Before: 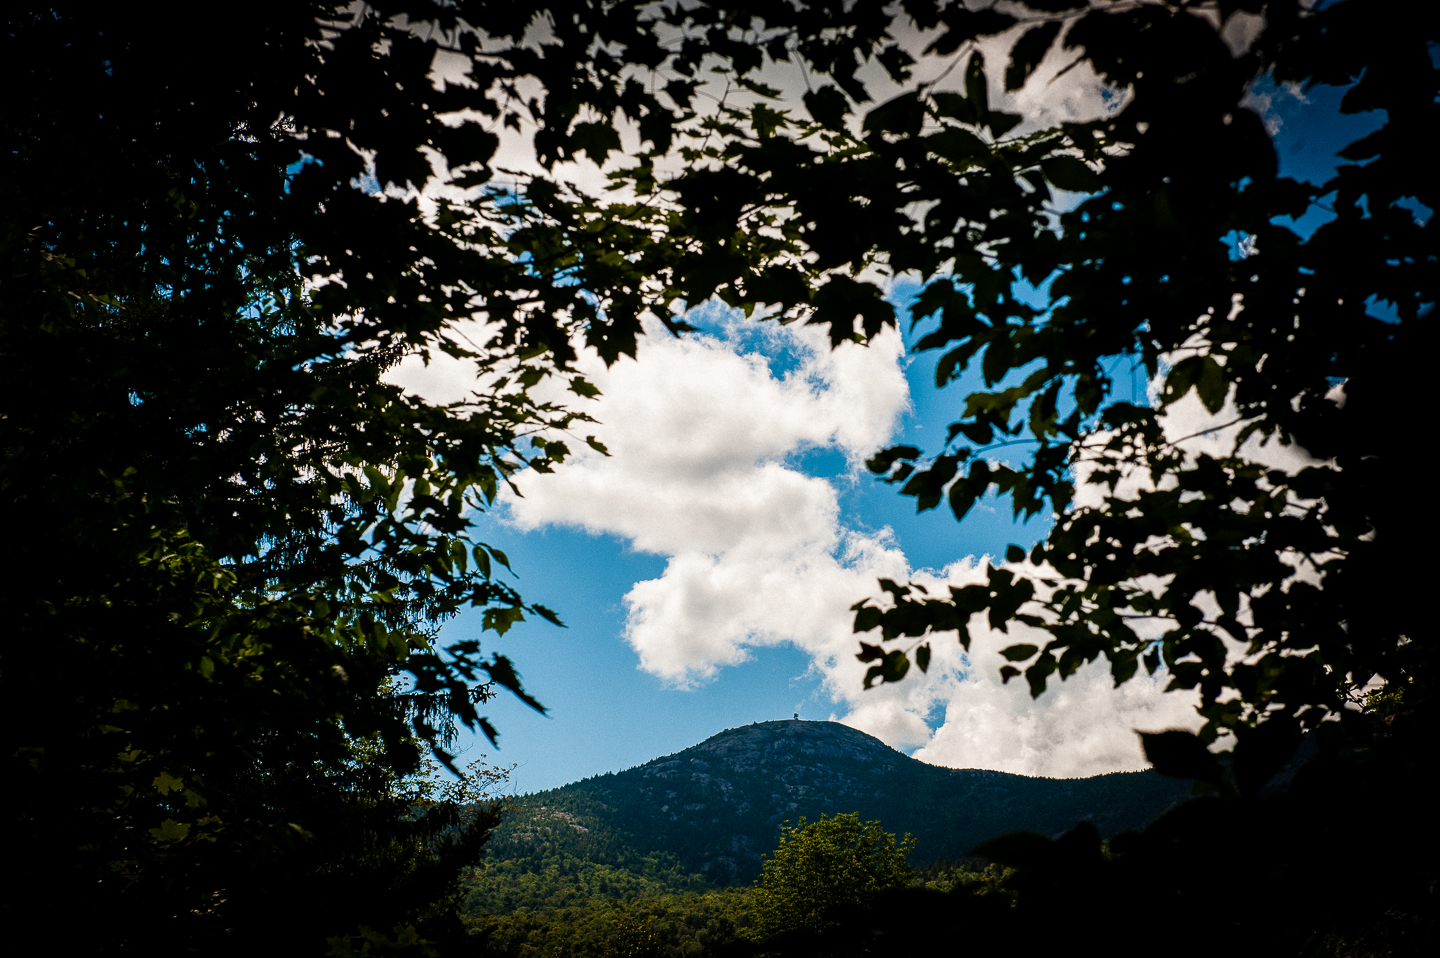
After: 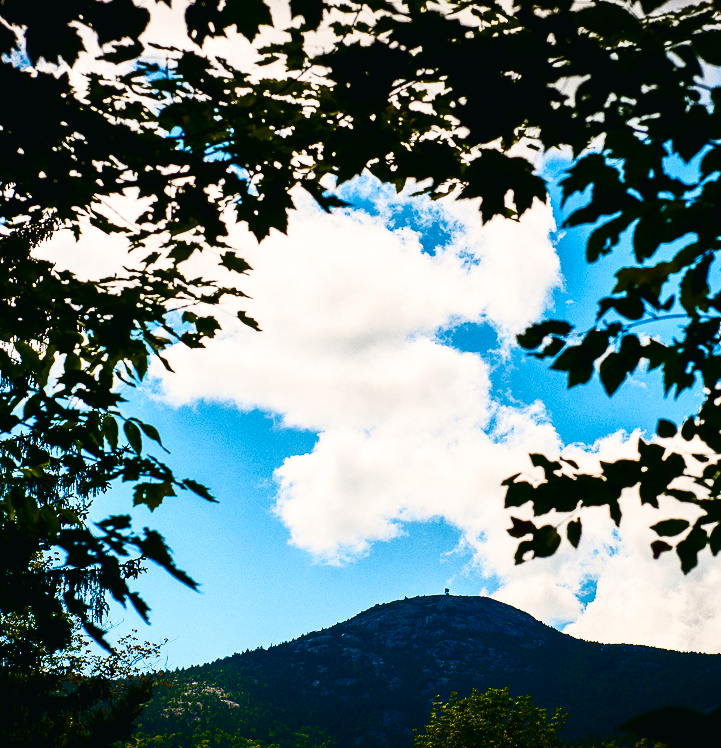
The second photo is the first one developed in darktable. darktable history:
crop and rotate: angle 0.013°, left 24.276%, top 13.139%, right 25.619%, bottom 8.65%
exposure: black level correction -0.005, exposure 0.057 EV, compensate exposure bias true, compensate highlight preservation false
color balance rgb: shadows lift › chroma 2.042%, shadows lift › hue 214.18°, linear chroma grading › global chroma 9.867%, perceptual saturation grading › global saturation 20%, perceptual saturation grading › highlights -49.058%, perceptual saturation grading › shadows 25.773%
contrast brightness saturation: contrast 0.41, brightness 0.047, saturation 0.253
